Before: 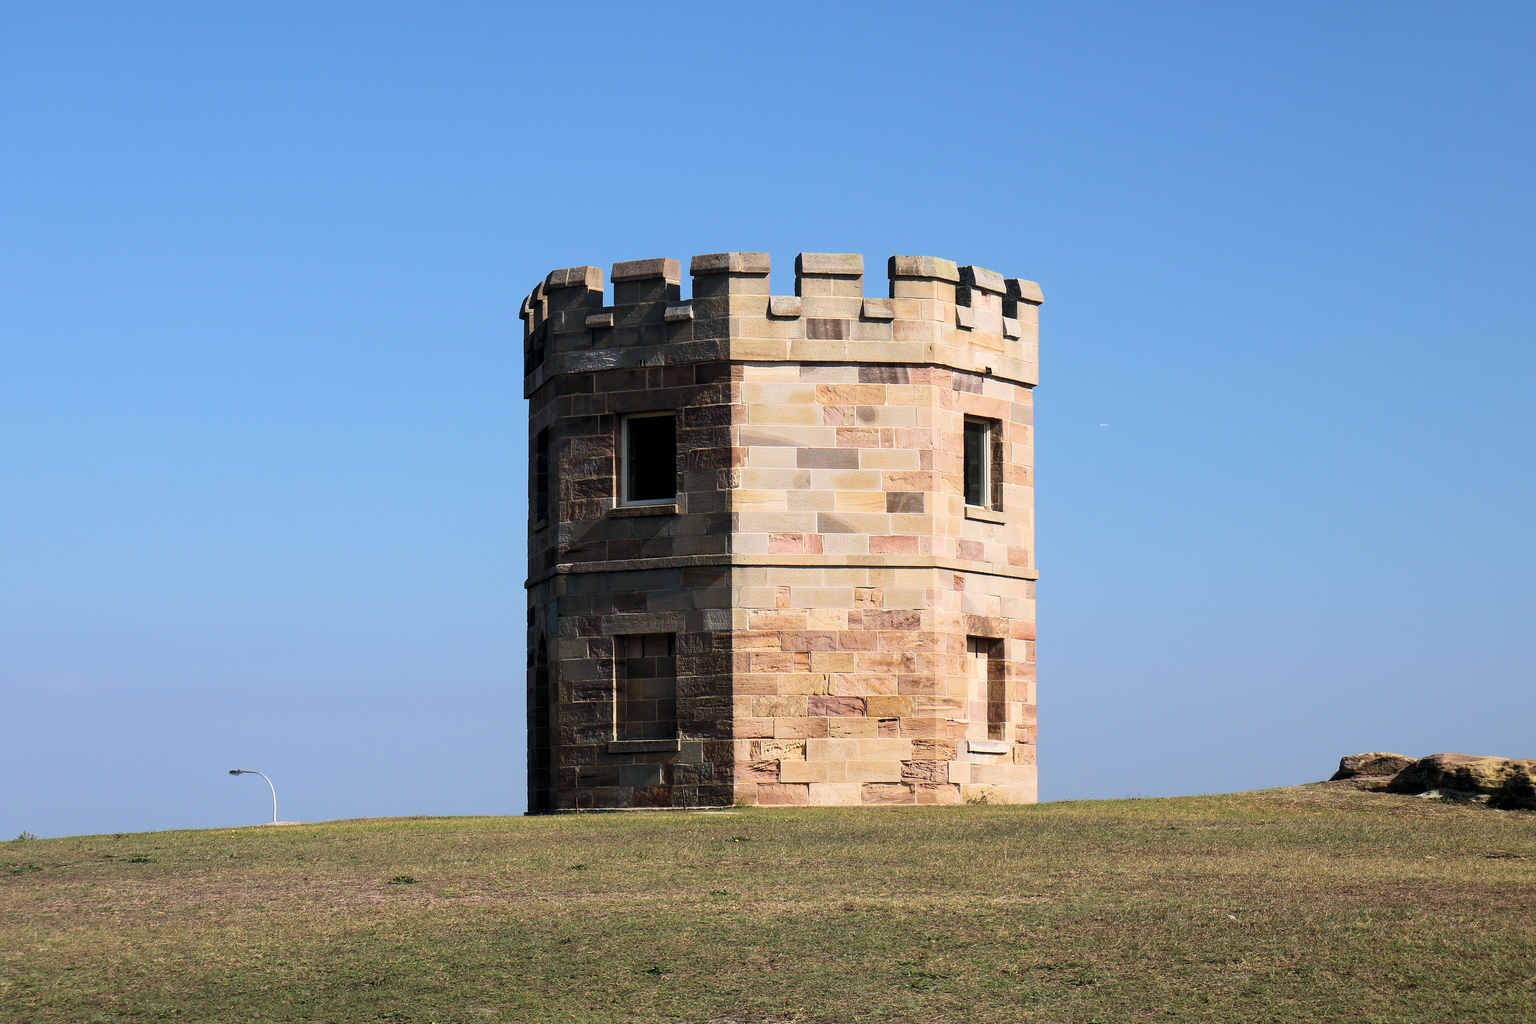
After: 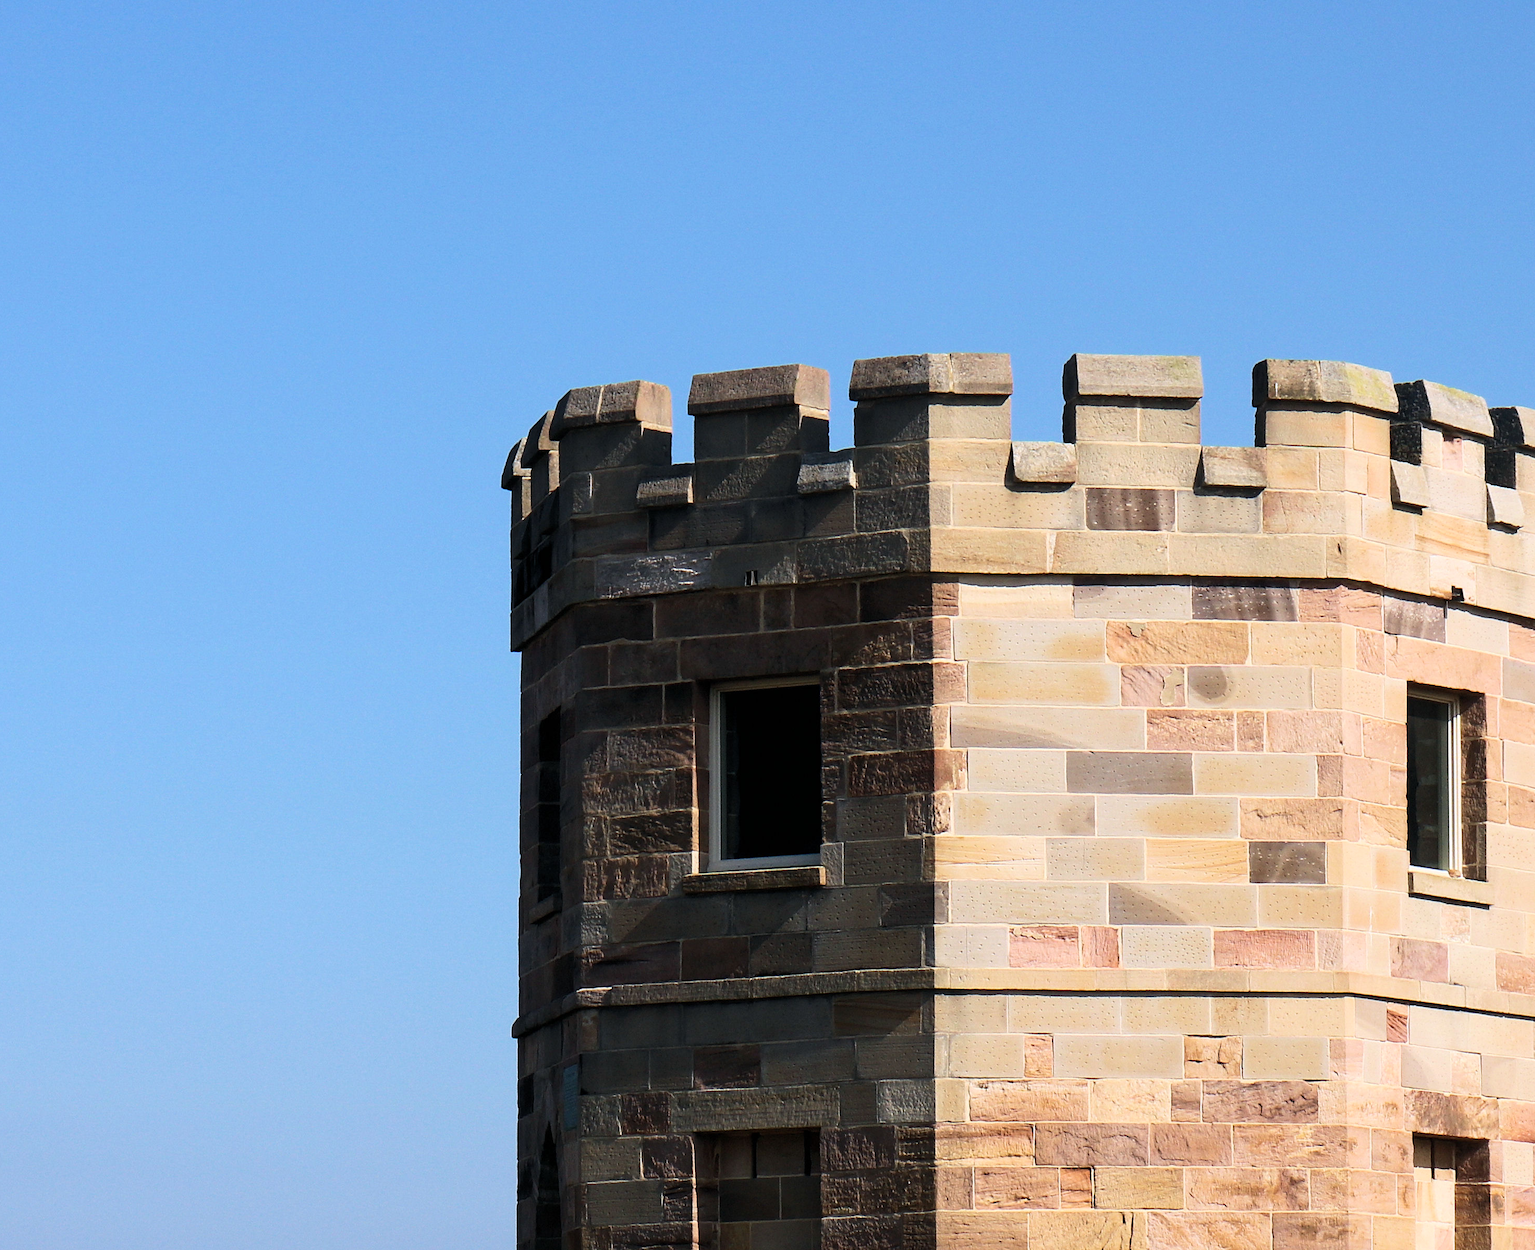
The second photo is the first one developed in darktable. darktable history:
crop: left 17.799%, top 7.734%, right 33.087%, bottom 32.268%
contrast brightness saturation: contrast 0.096, brightness 0.018, saturation 0.022
